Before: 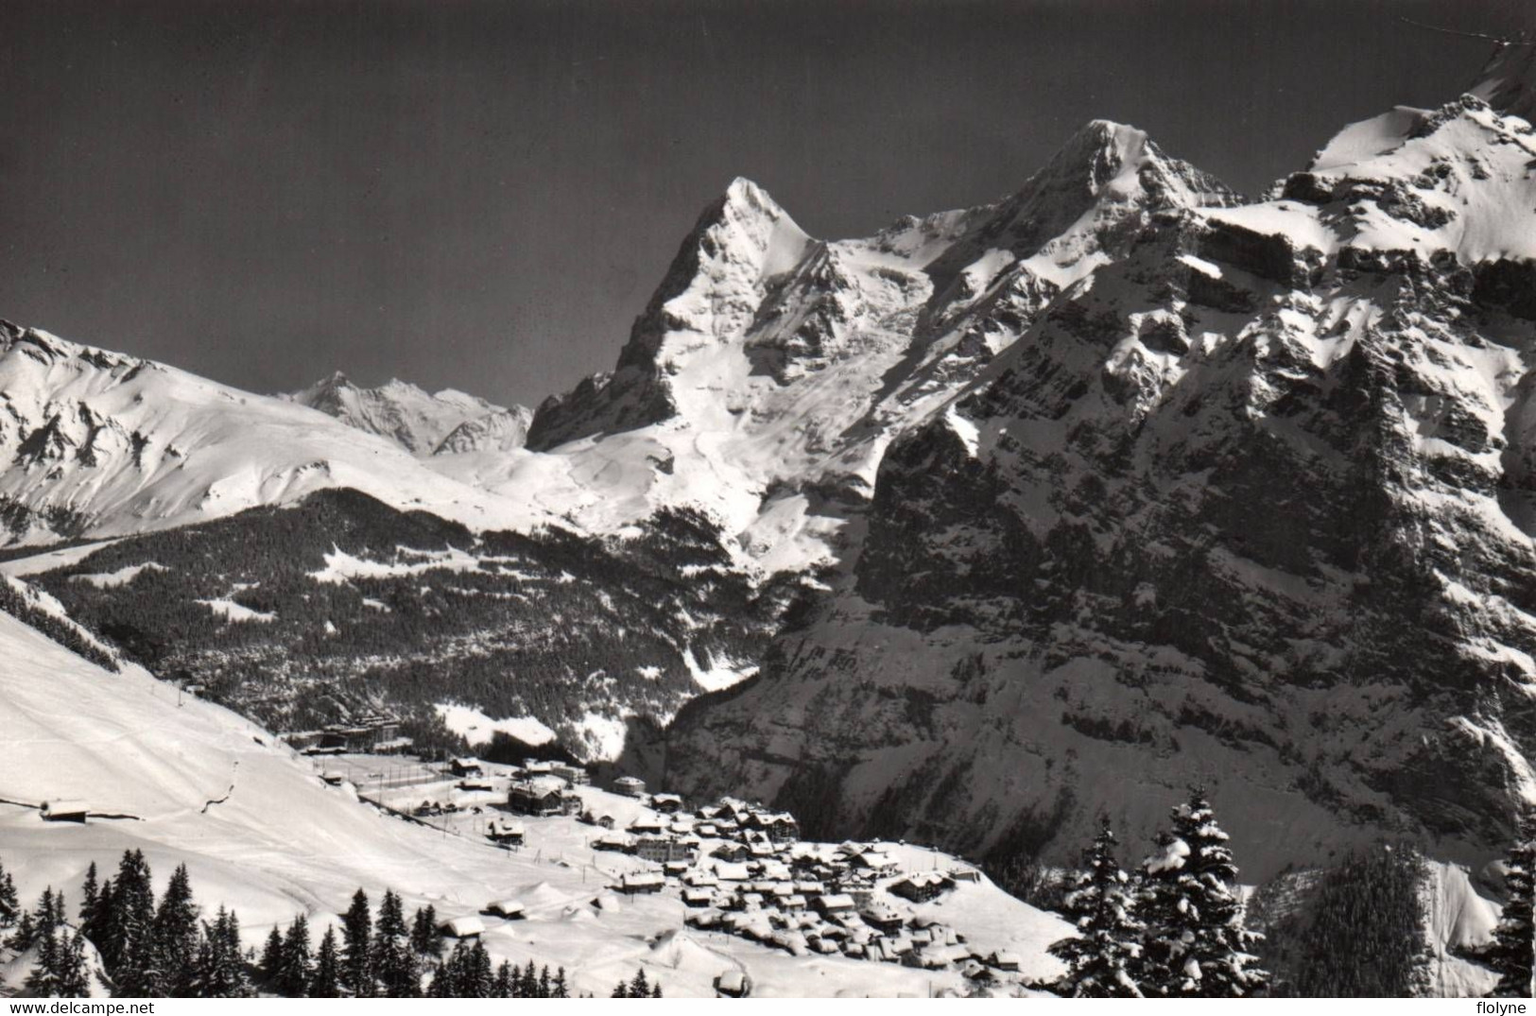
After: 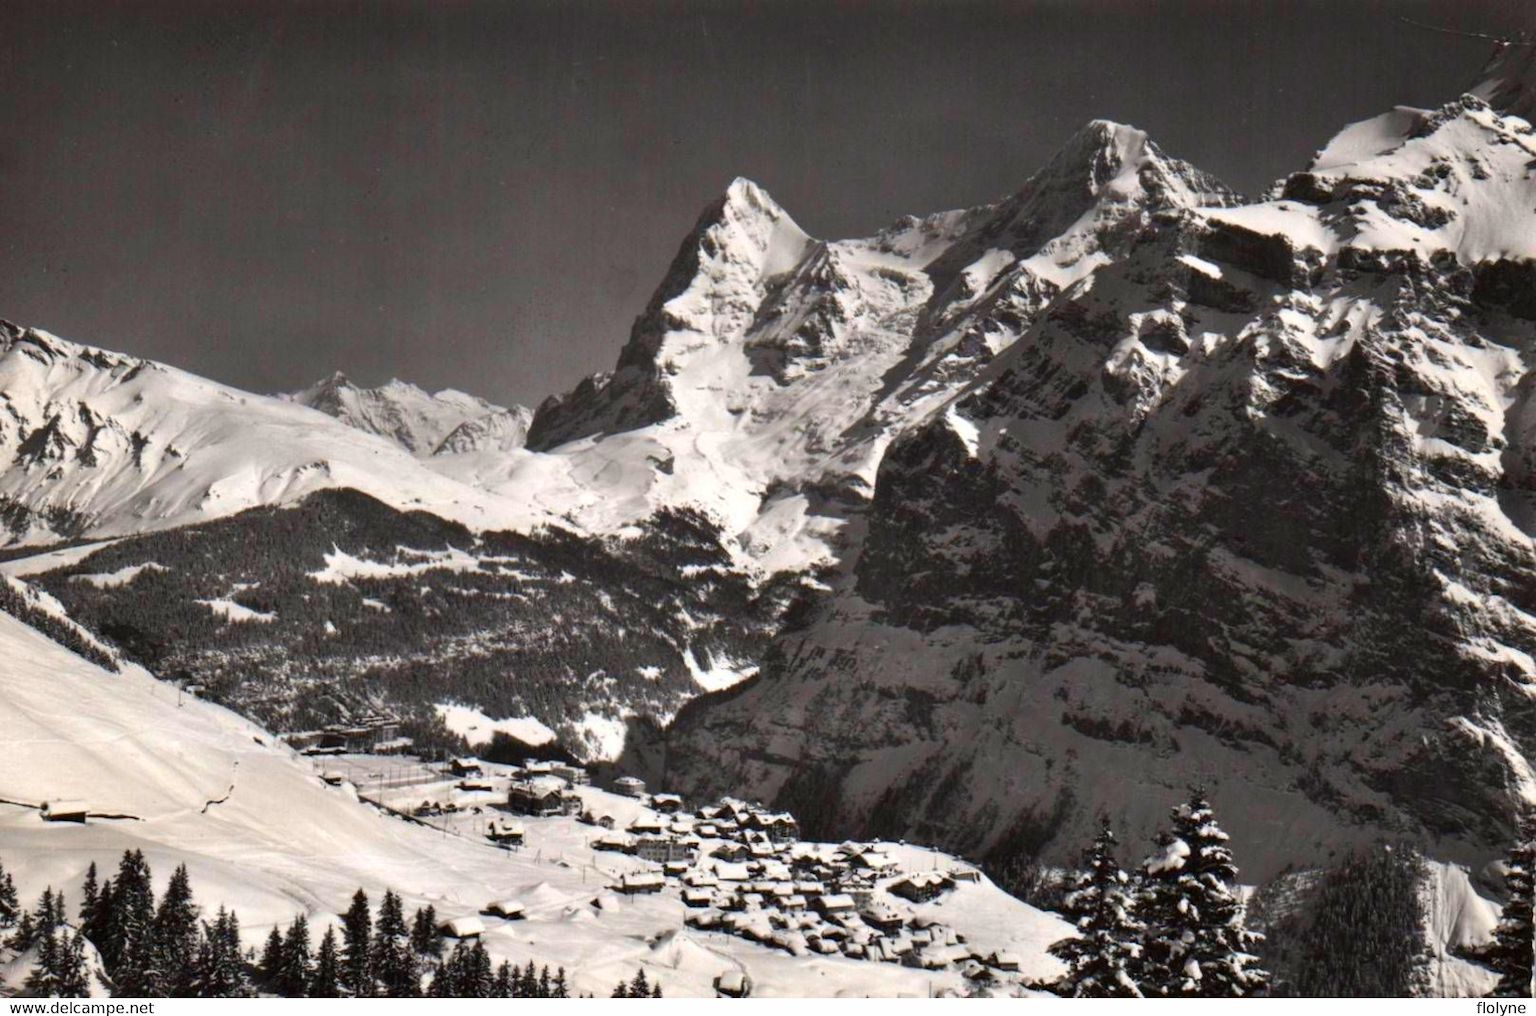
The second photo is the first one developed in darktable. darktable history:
color correction: highlights b* 0.005, saturation 1.77
